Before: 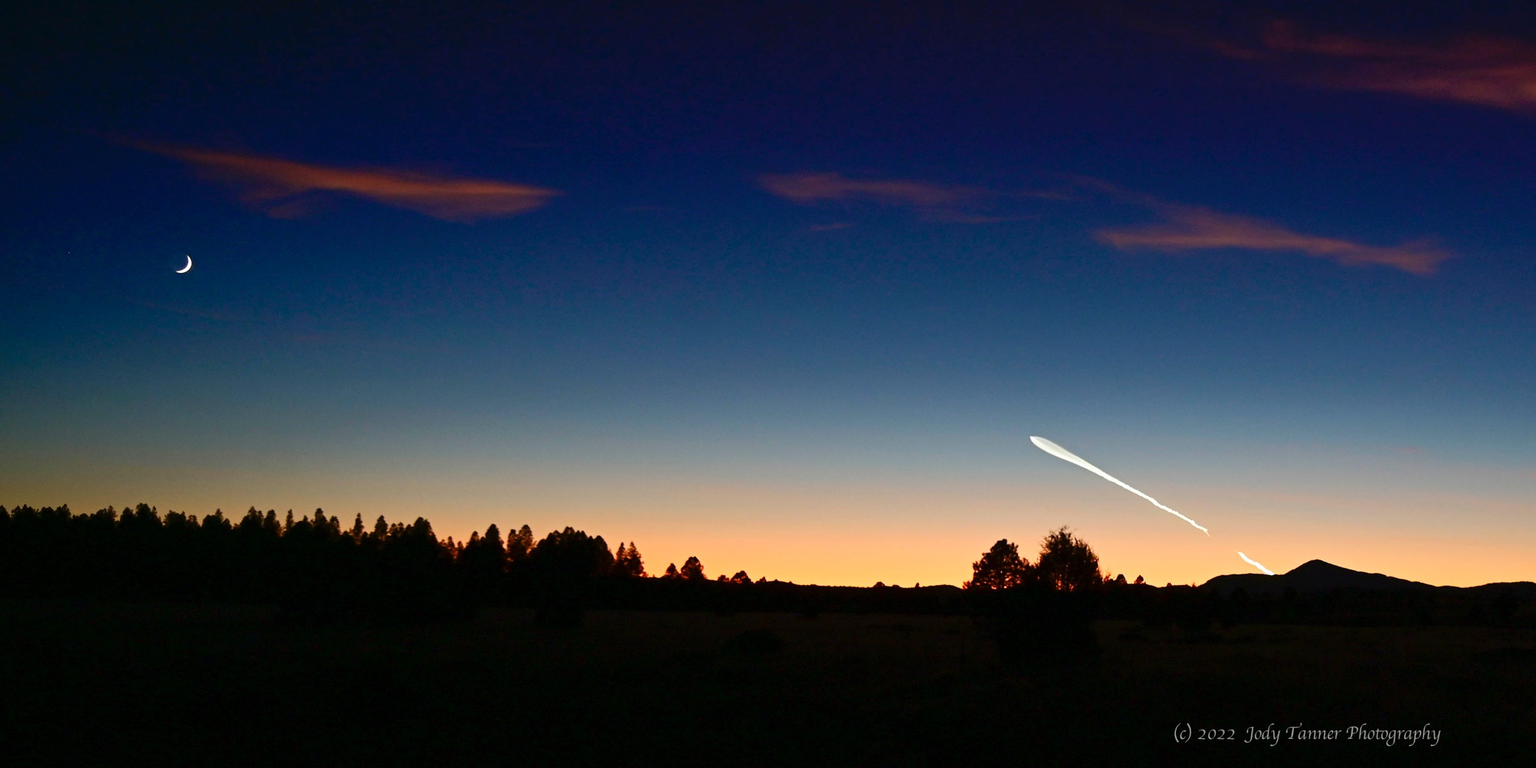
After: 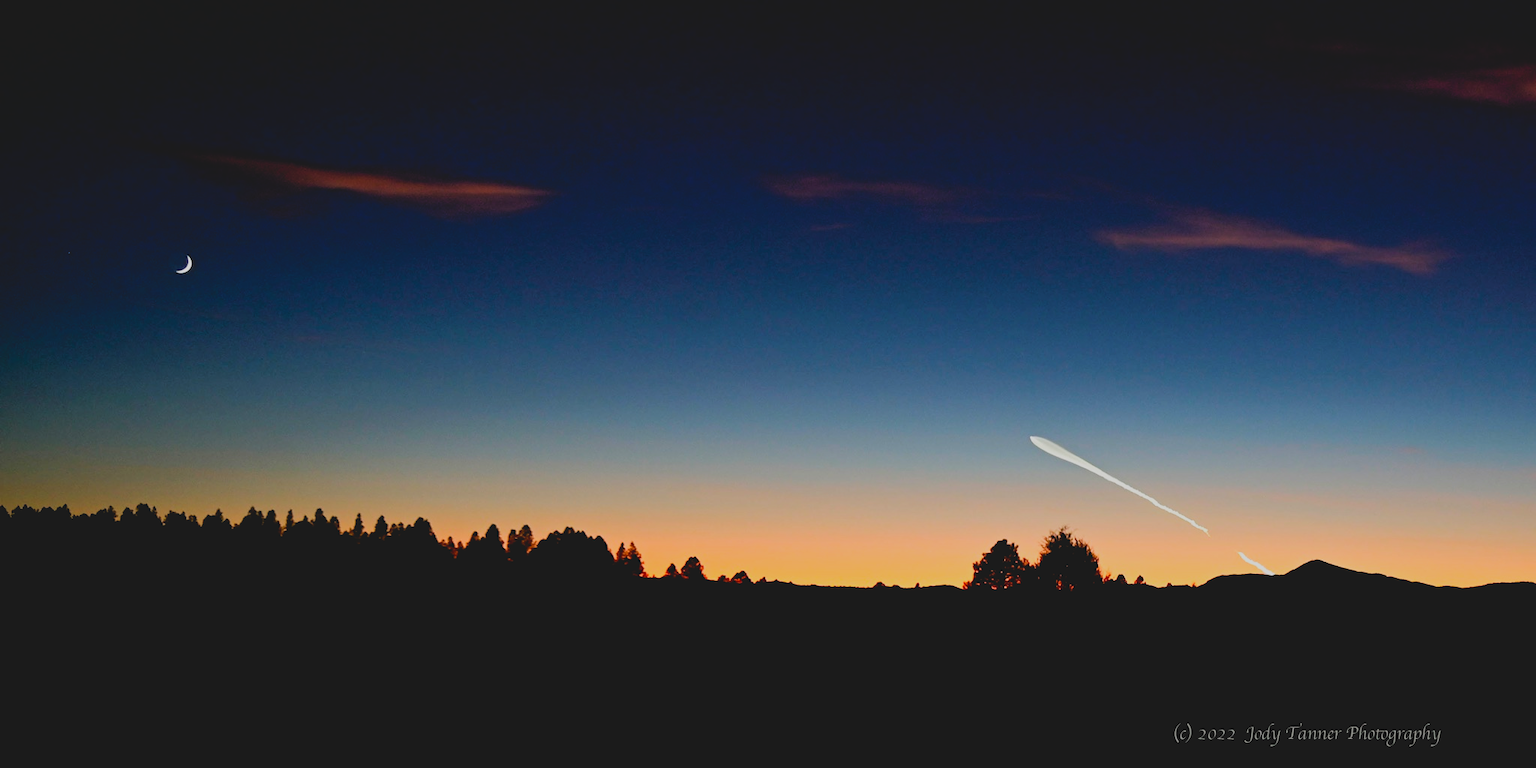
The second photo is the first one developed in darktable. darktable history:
filmic rgb: black relative exposure -5 EV, white relative exposure 3.5 EV, hardness 3.19, contrast 1.2, highlights saturation mix -50%
contrast brightness saturation: contrast -0.19, saturation 0.19
